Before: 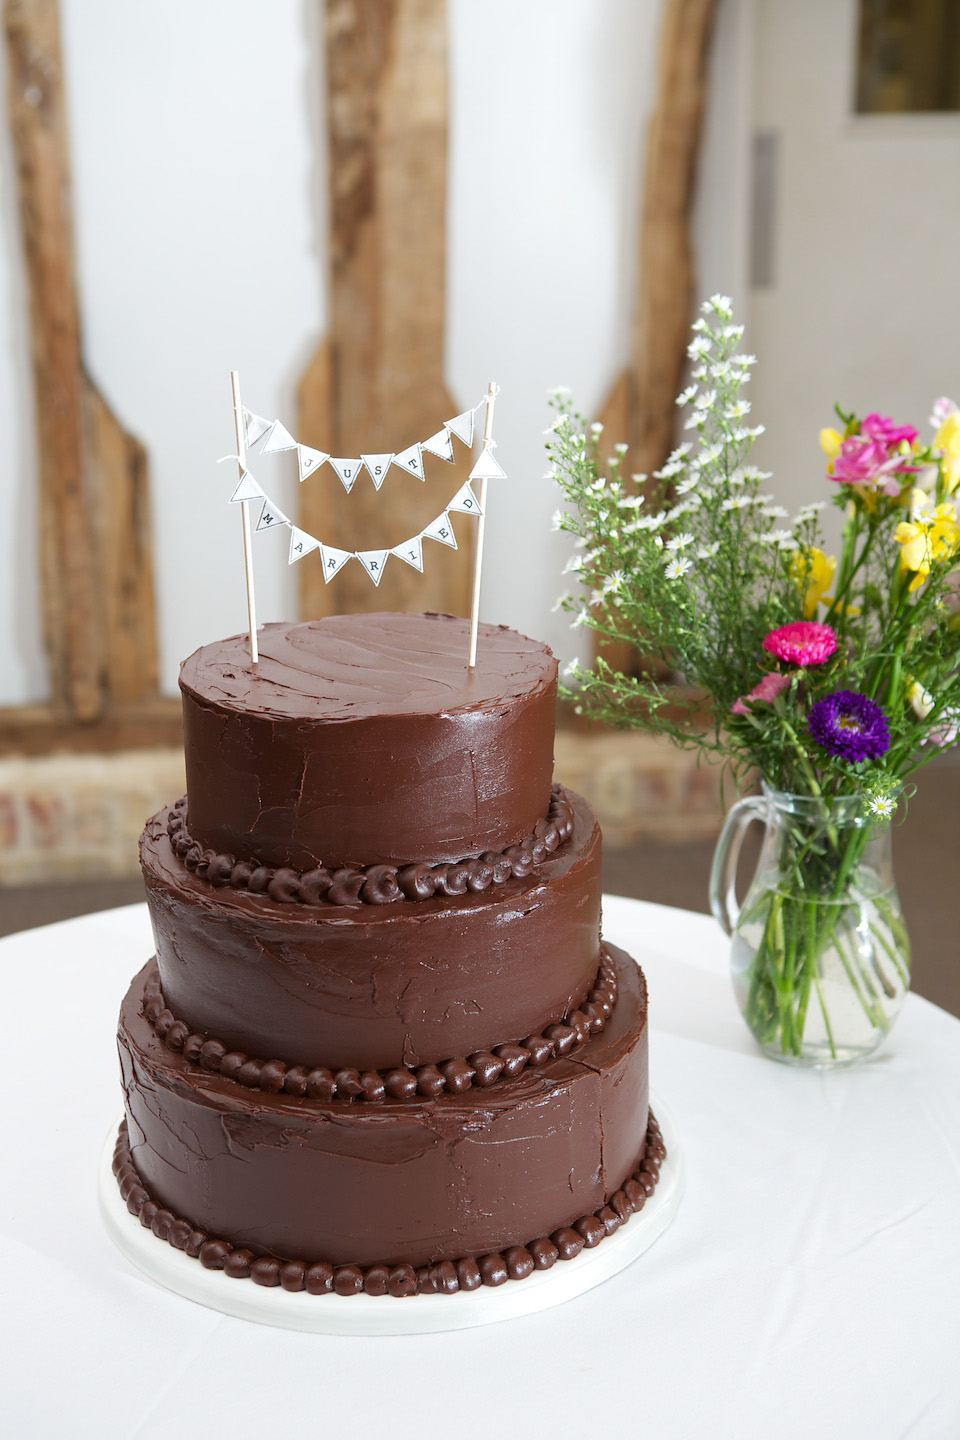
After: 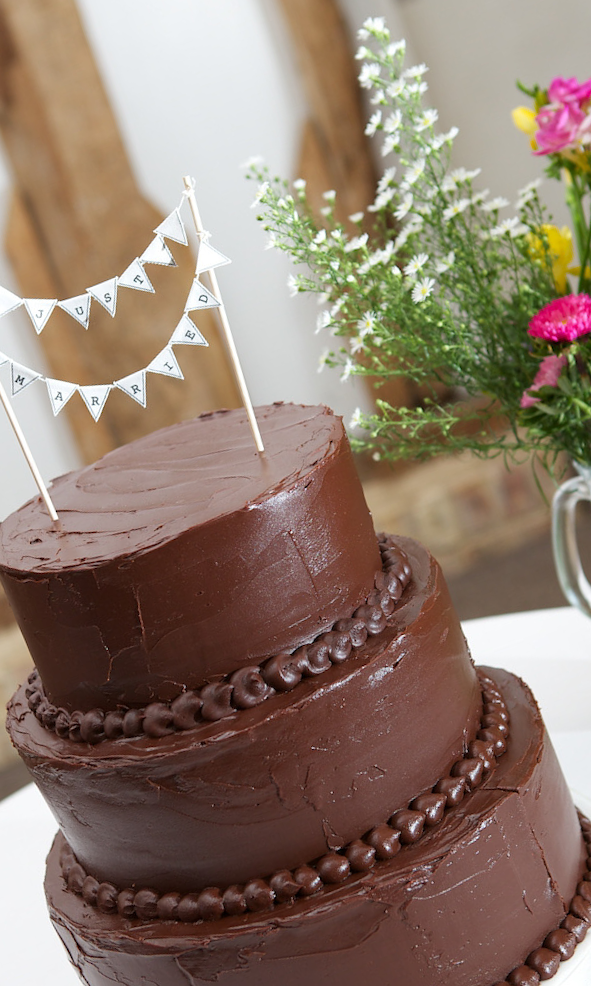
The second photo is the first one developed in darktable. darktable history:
crop and rotate: angle 19.51°, left 6.981%, right 4.125%, bottom 1.129%
